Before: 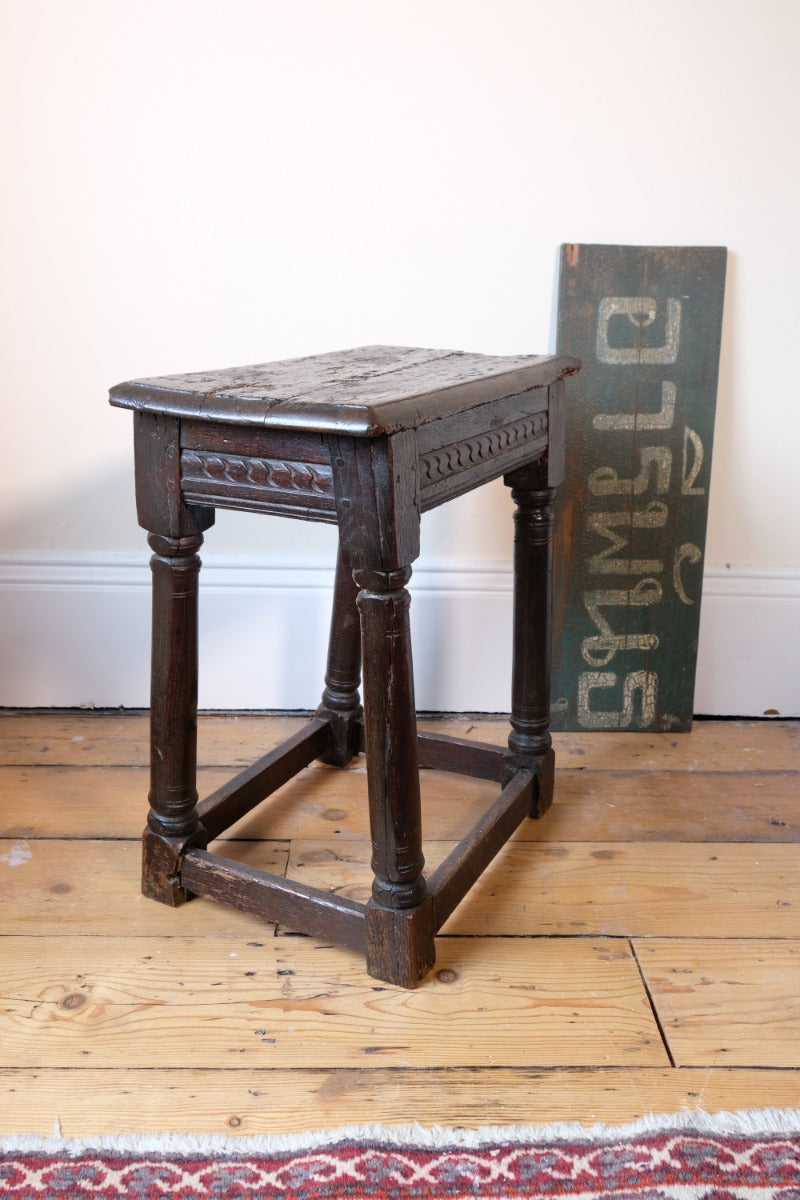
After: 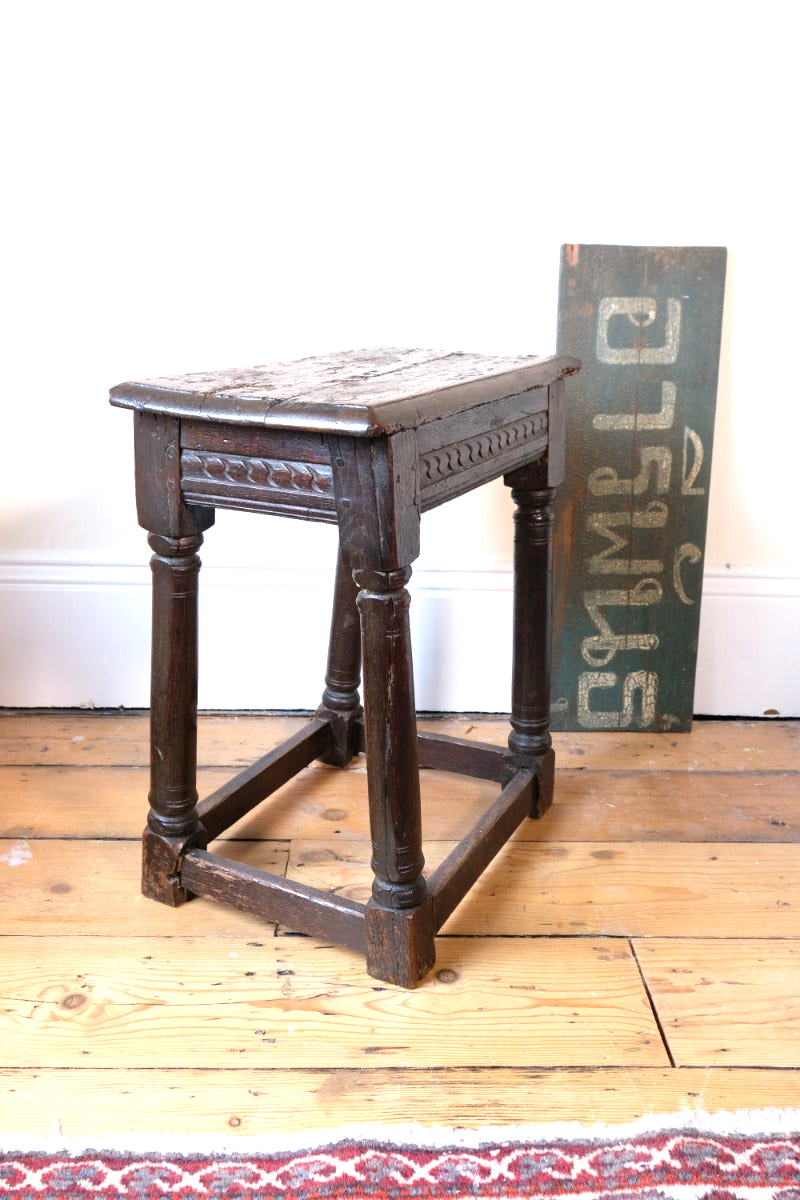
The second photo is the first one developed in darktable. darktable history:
exposure: exposure 0.74 EV, compensate highlight preservation false
